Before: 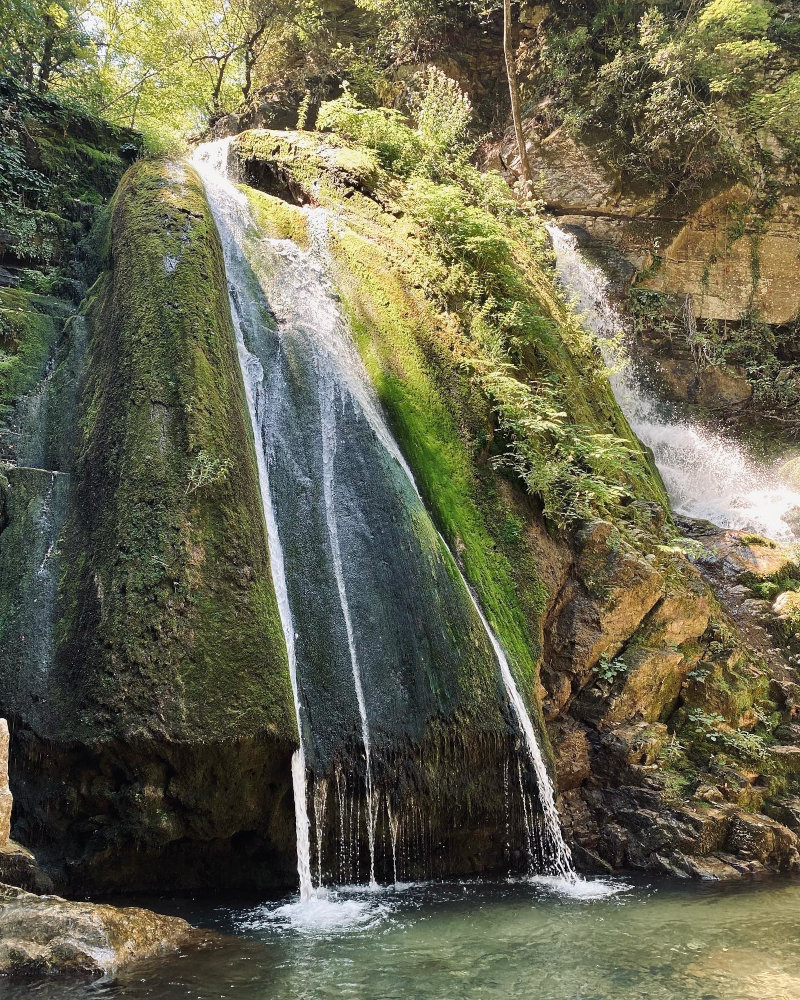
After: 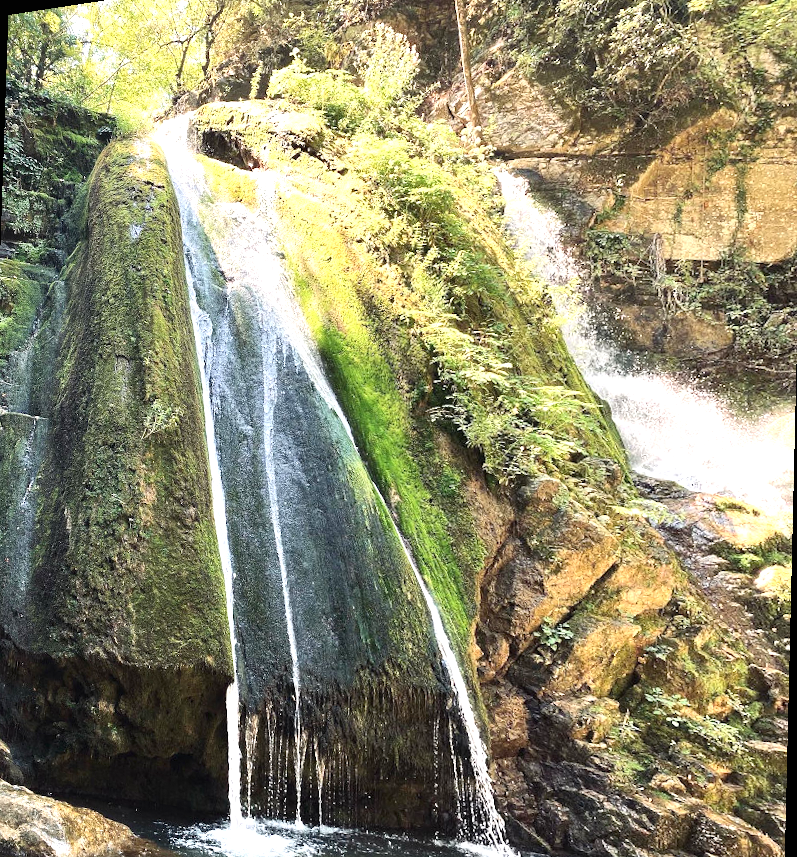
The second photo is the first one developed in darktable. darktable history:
rotate and perspective: rotation 1.69°, lens shift (vertical) -0.023, lens shift (horizontal) -0.291, crop left 0.025, crop right 0.988, crop top 0.092, crop bottom 0.842
contrast brightness saturation: contrast 0.15, brightness 0.05
exposure: black level correction 0, exposure 0.9 EV, compensate highlight preservation false
grain: coarseness 14.57 ISO, strength 8.8%
